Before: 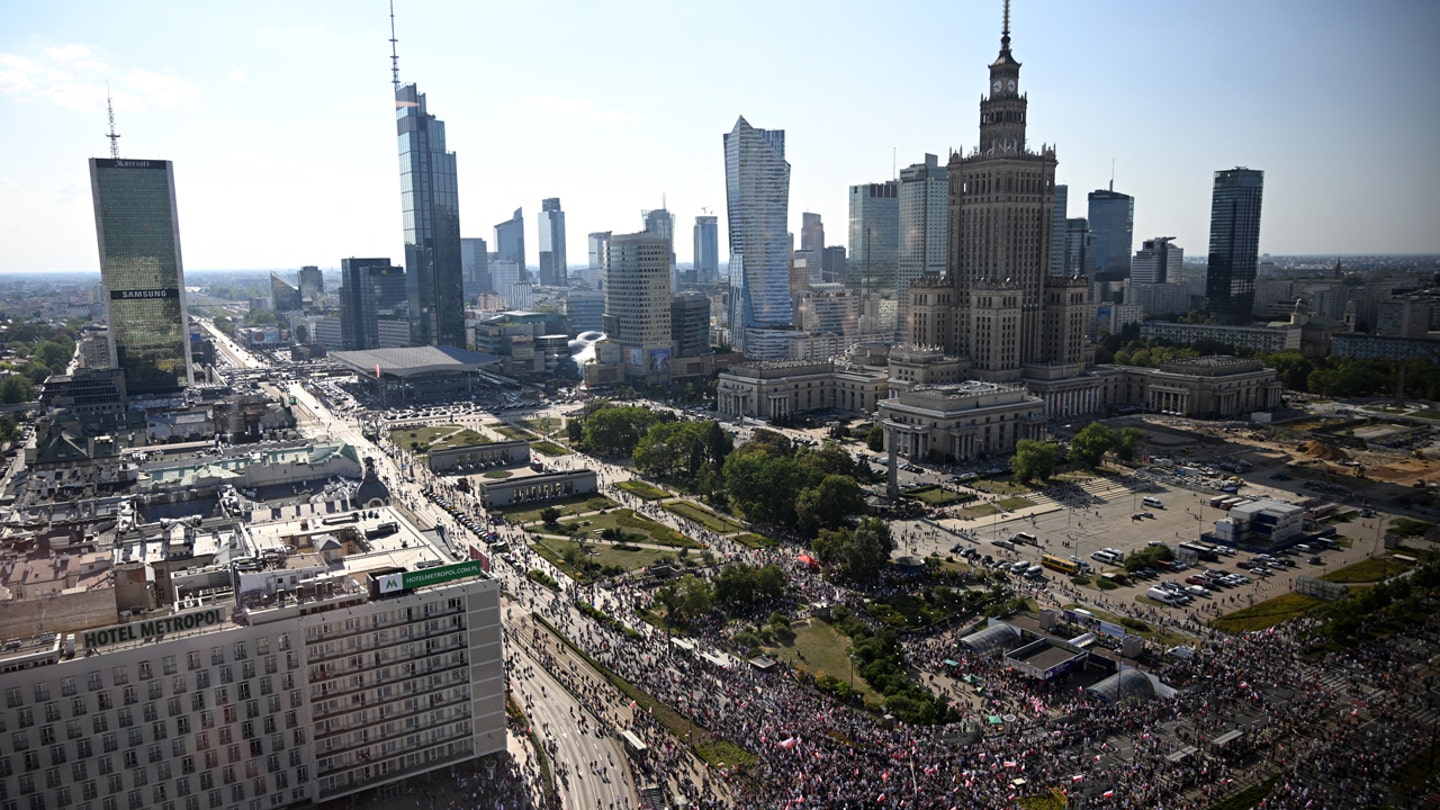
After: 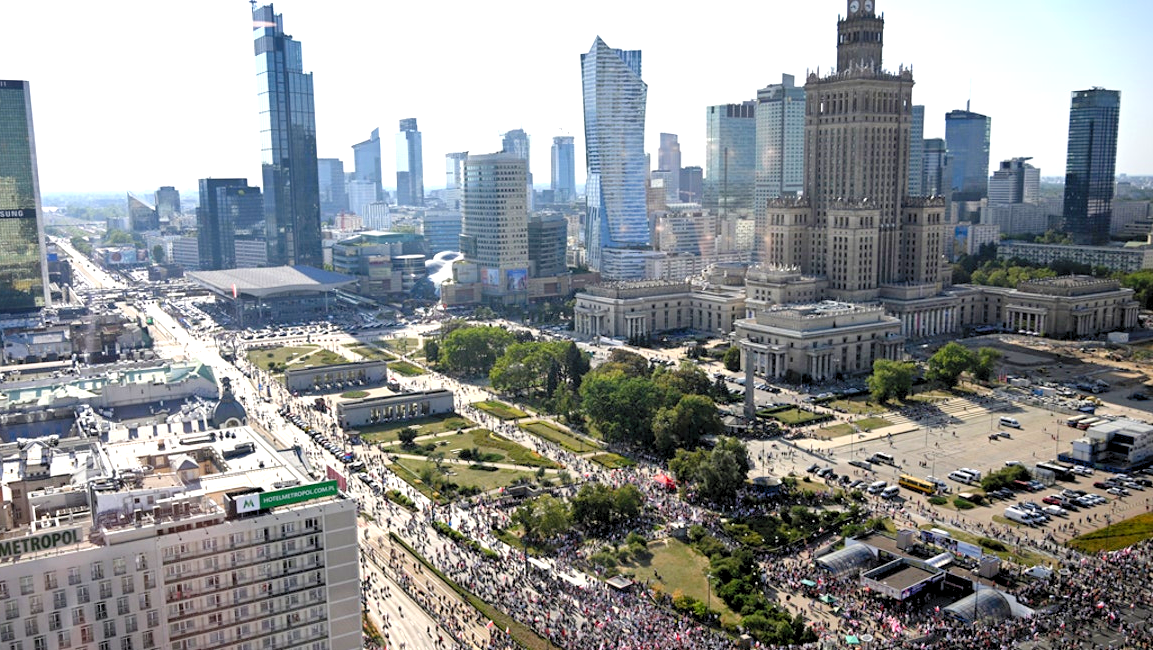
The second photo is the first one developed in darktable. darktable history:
crop and rotate: left 9.994%, top 9.926%, right 9.869%, bottom 9.768%
levels: black 0.102%, levels [0.036, 0.364, 0.827]
shadows and highlights: radius 128.05, shadows 30.3, highlights -30.87, low approximation 0.01, soften with gaussian
